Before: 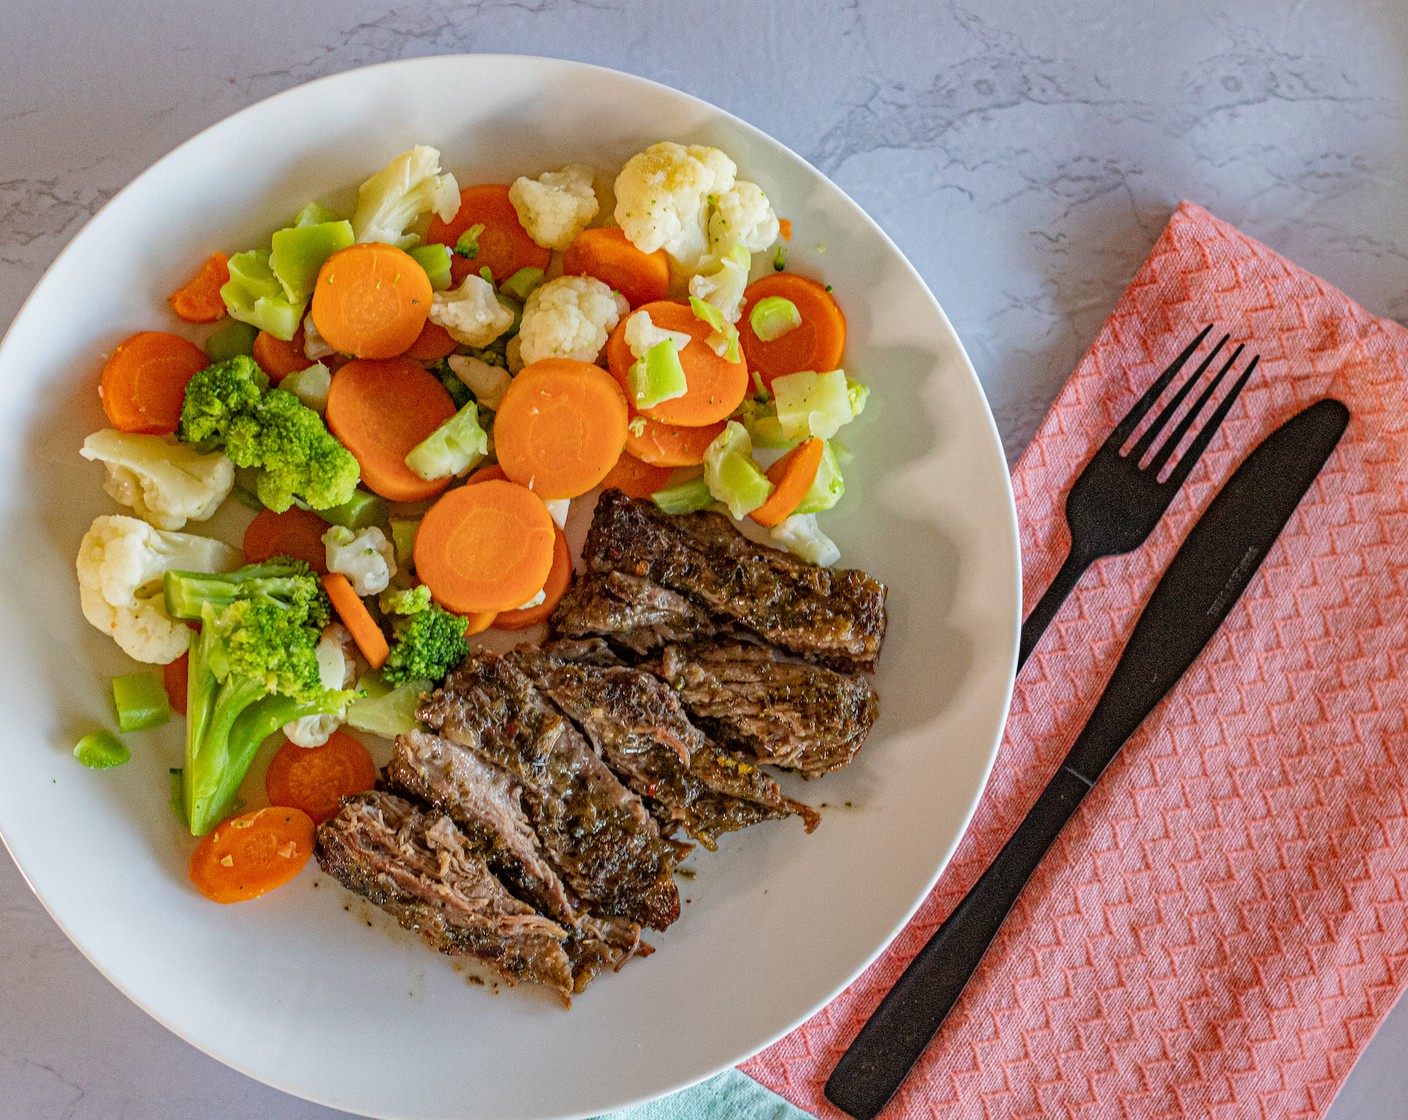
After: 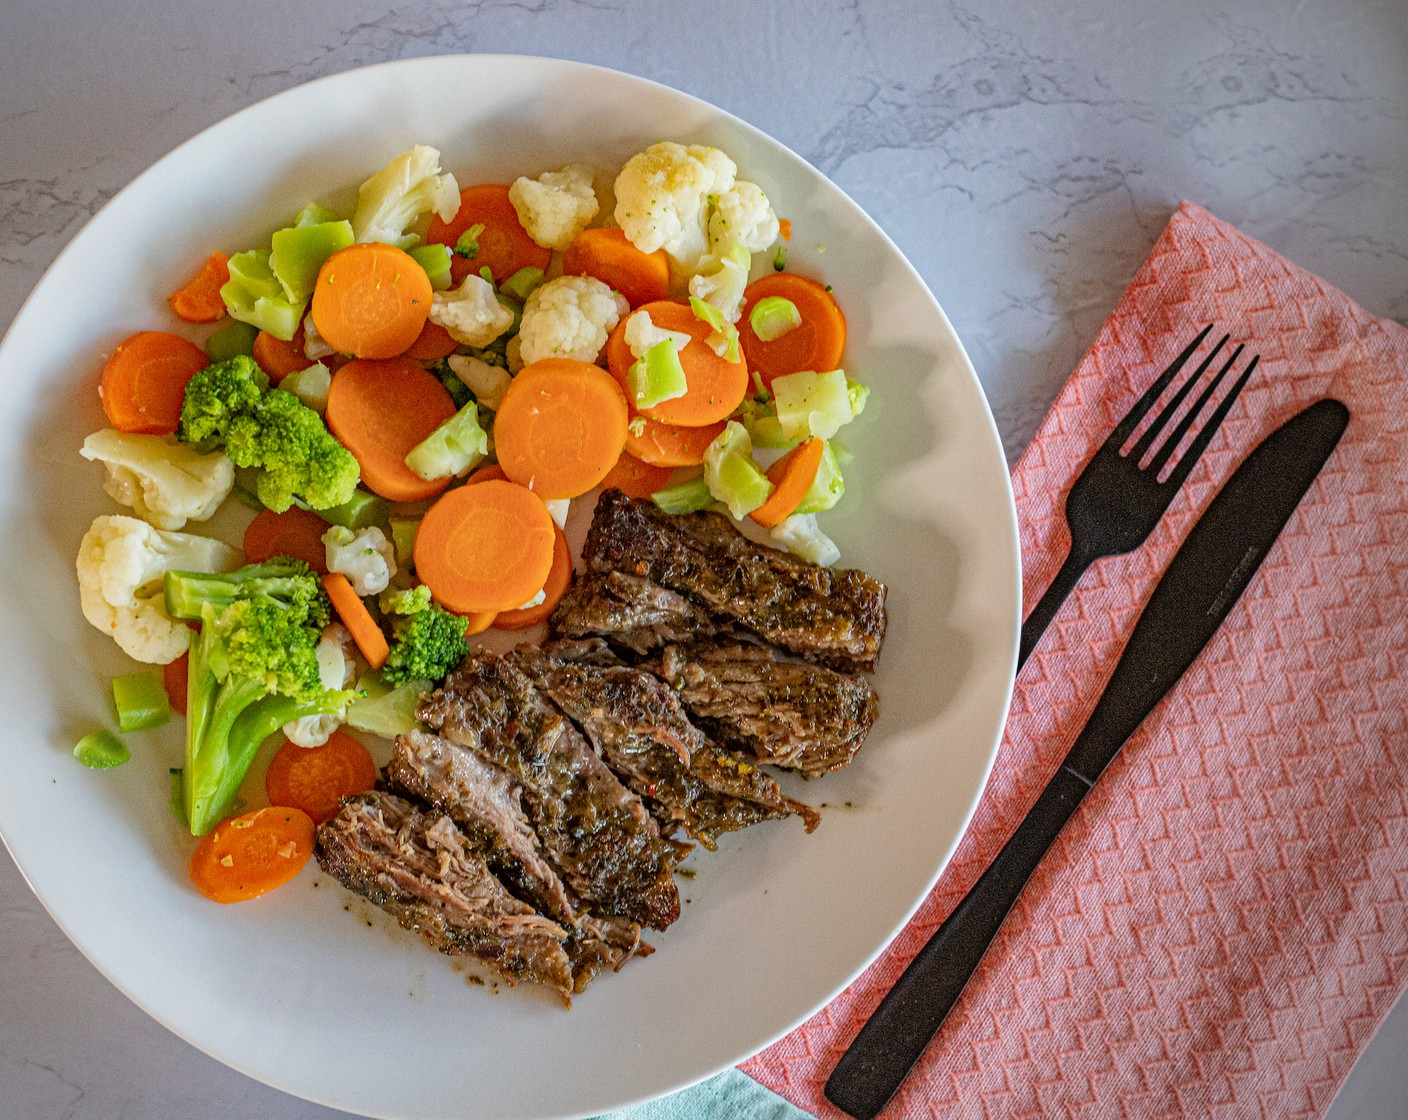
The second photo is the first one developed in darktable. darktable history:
vignetting: fall-off start 74.74%, fall-off radius 65.43%, center (-0.119, -0.005)
